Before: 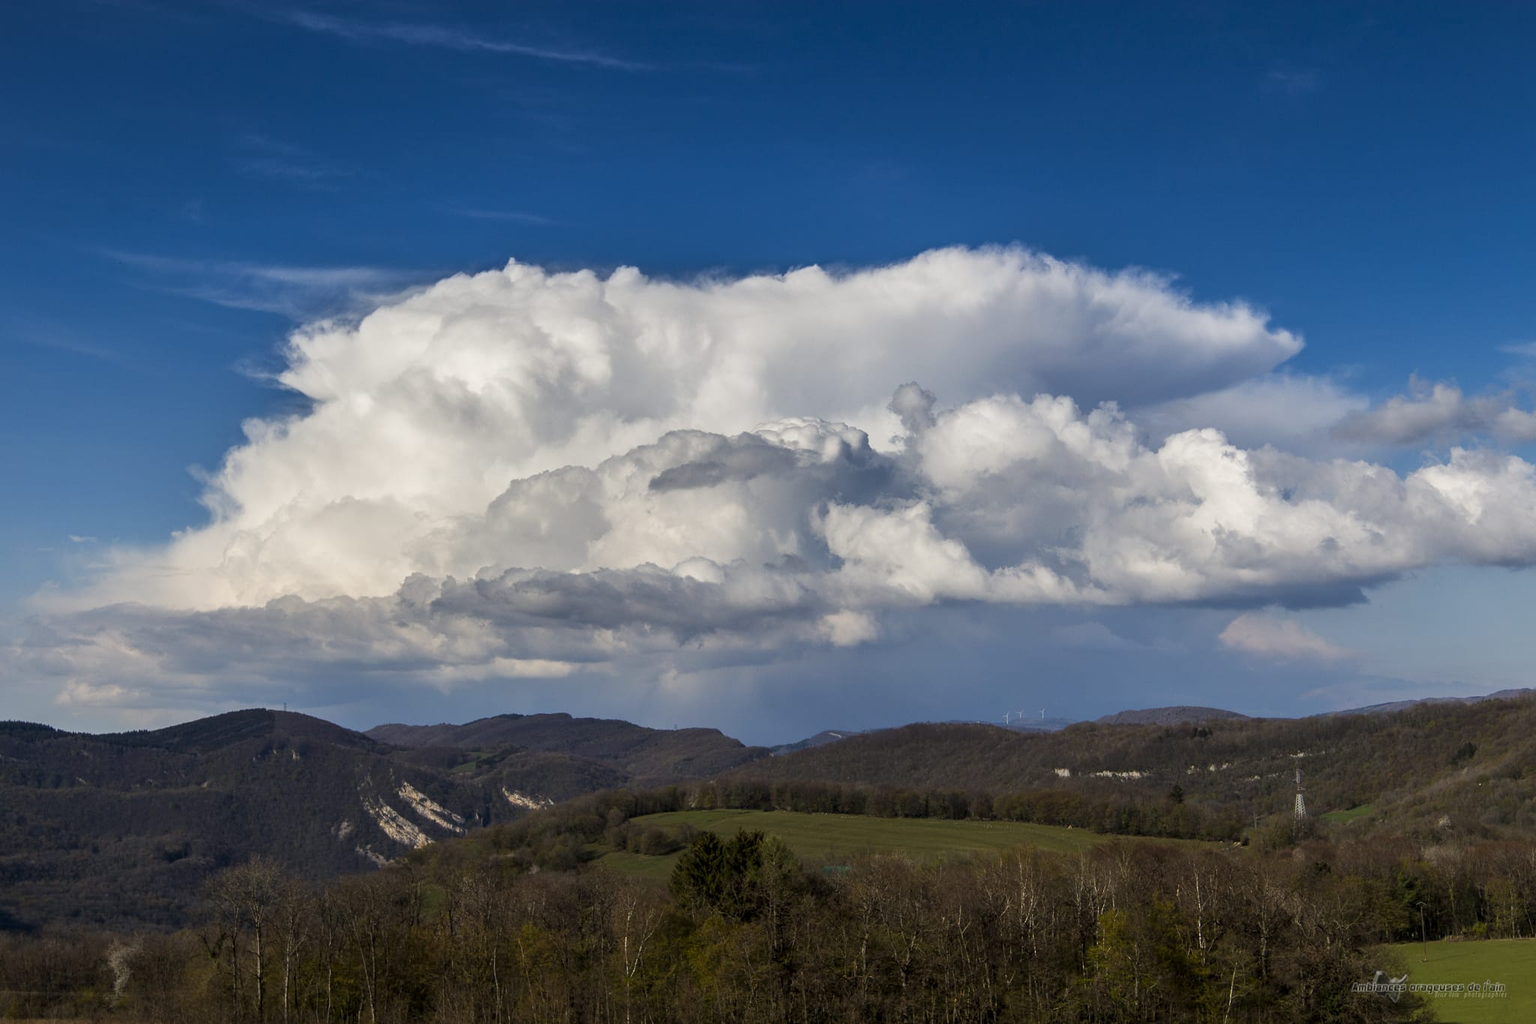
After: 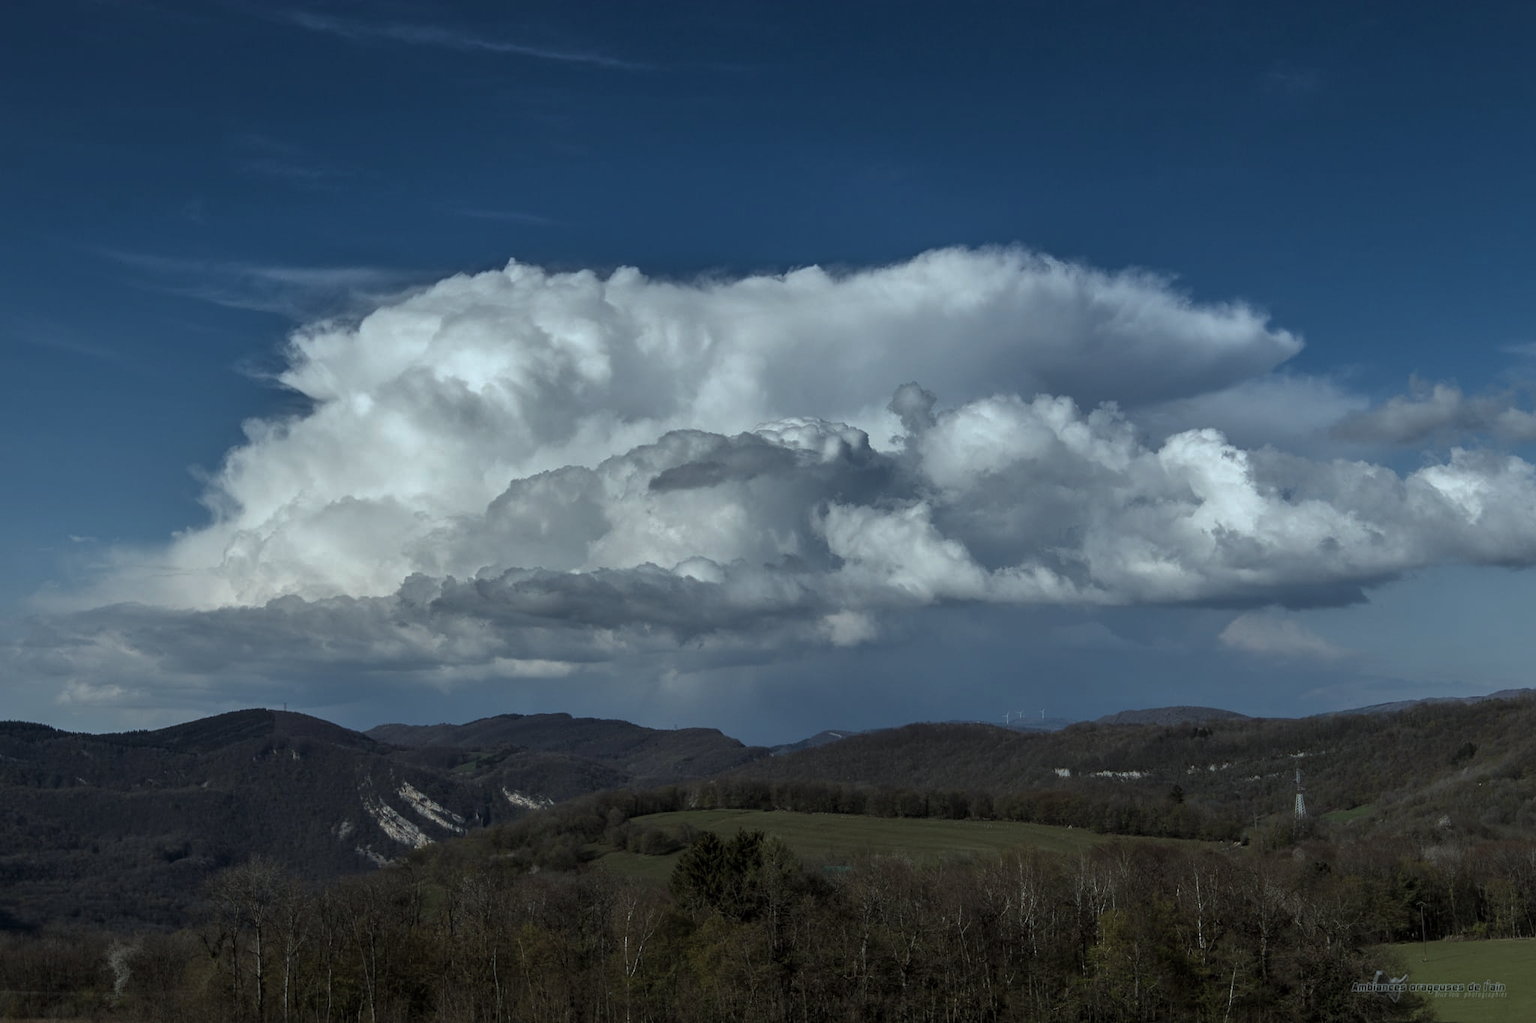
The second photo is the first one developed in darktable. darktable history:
base curve: curves: ch0 [(0, 0) (0.595, 0.418) (1, 1)], preserve colors none
color correction: highlights a* -12.49, highlights b* -18.08, saturation 0.695
